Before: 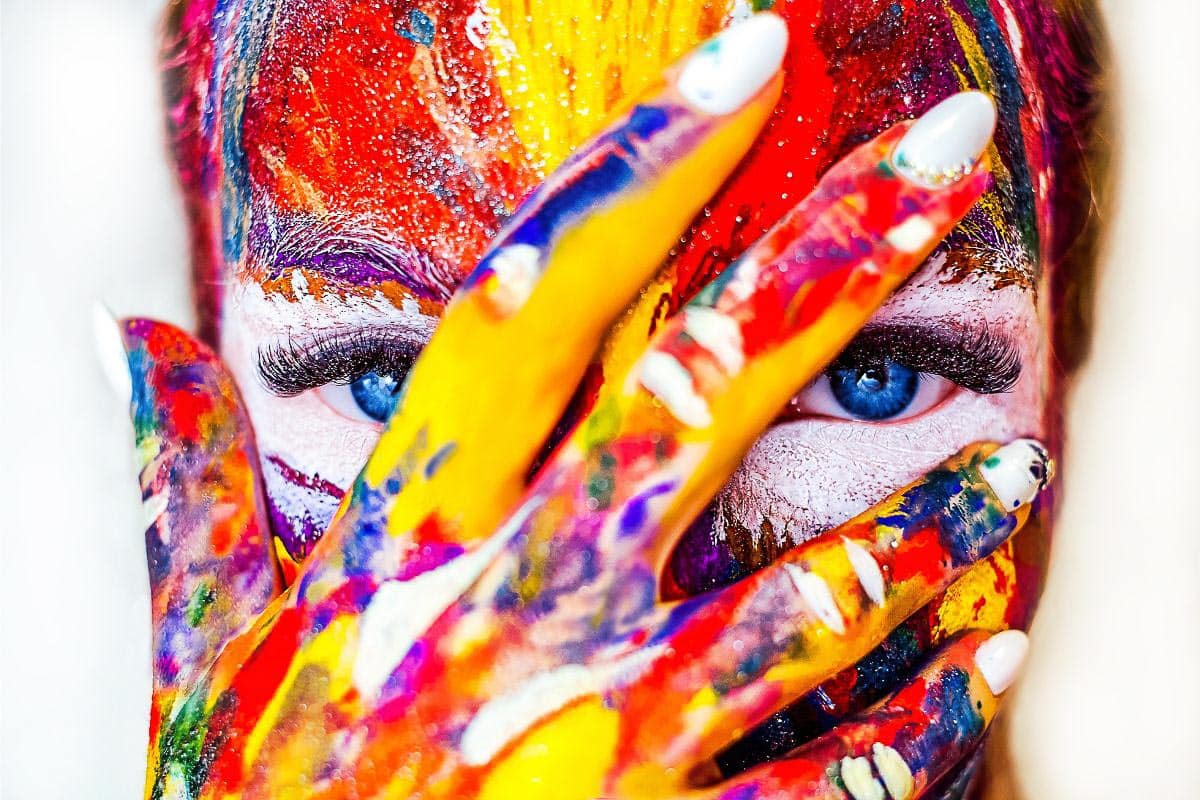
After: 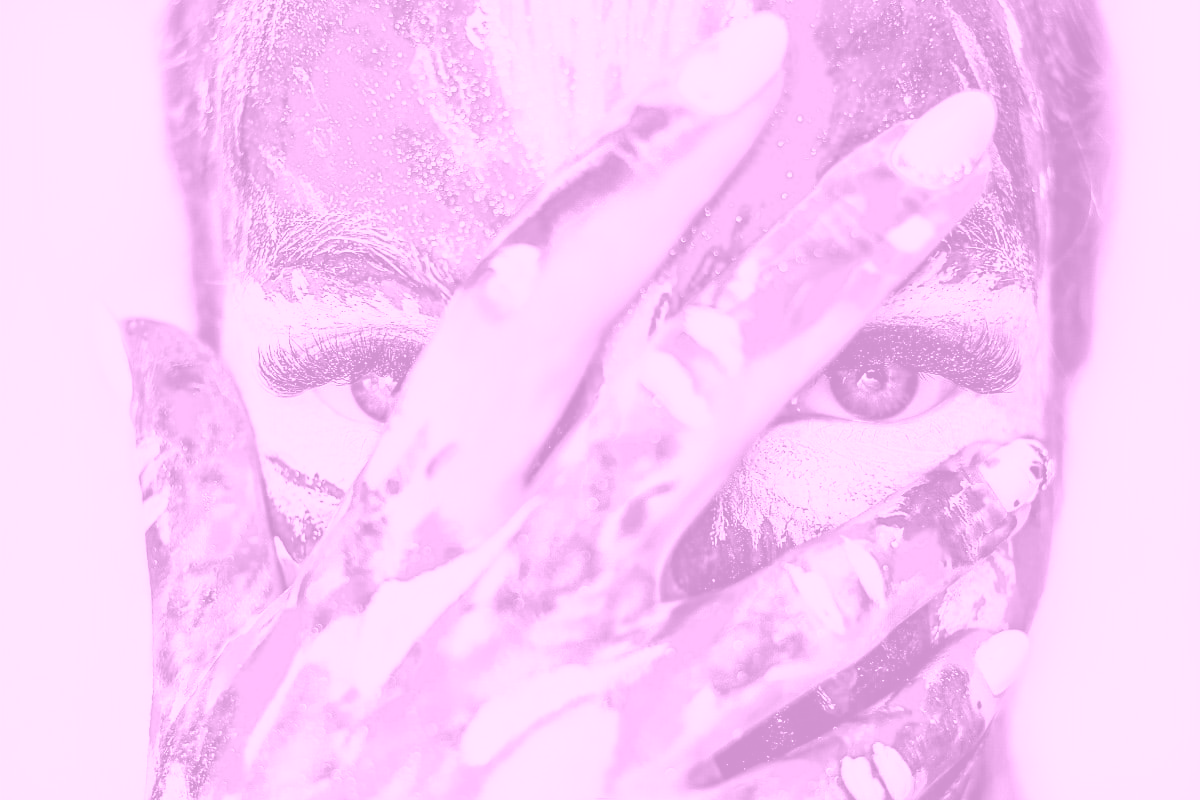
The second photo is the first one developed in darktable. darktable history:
rgb curve: curves: ch0 [(0, 0) (0.078, 0.051) (0.929, 0.956) (1, 1)], compensate middle gray true
colorize: hue 331.2°, saturation 75%, source mix 30.28%, lightness 70.52%, version 1
base curve: exposure shift 0, preserve colors none
